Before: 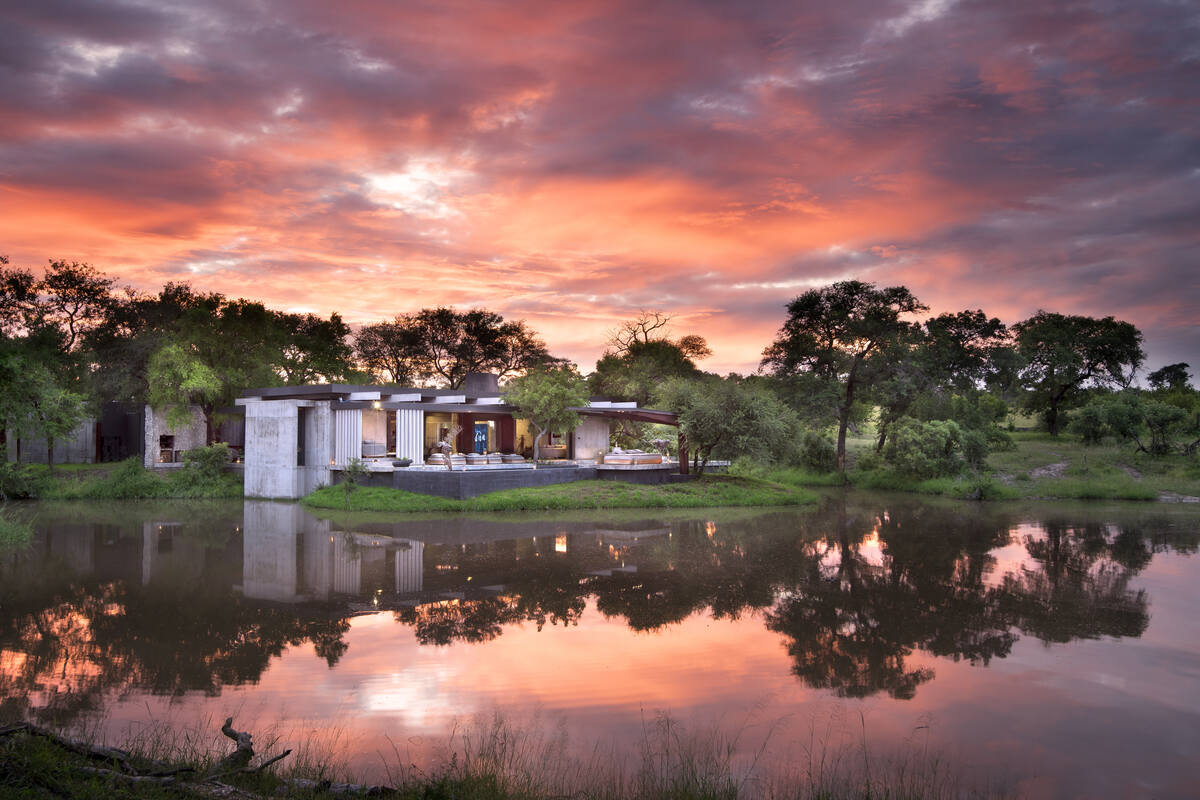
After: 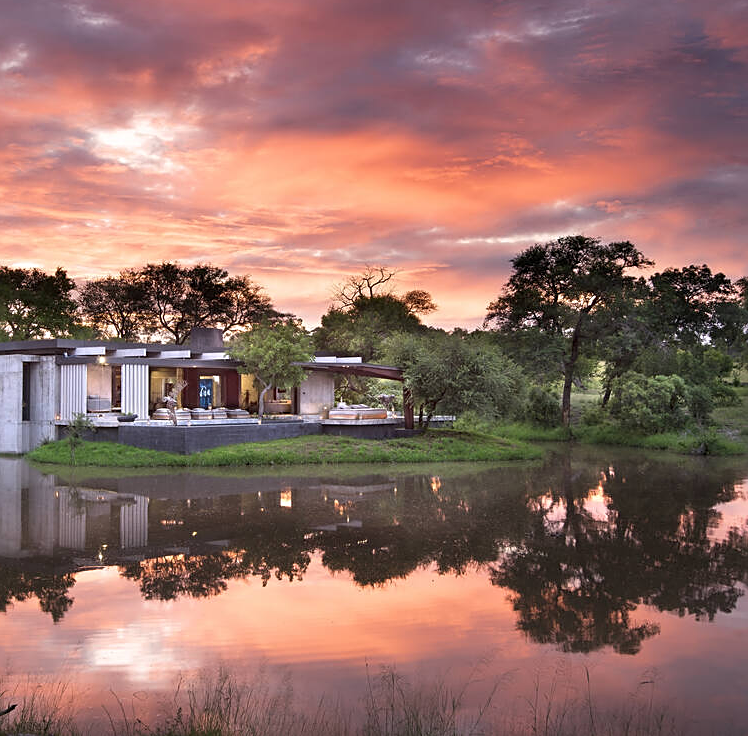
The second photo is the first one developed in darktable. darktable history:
sharpen: on, module defaults
crop and rotate: left 22.918%, top 5.629%, right 14.711%, bottom 2.247%
rotate and perspective: crop left 0, crop top 0
